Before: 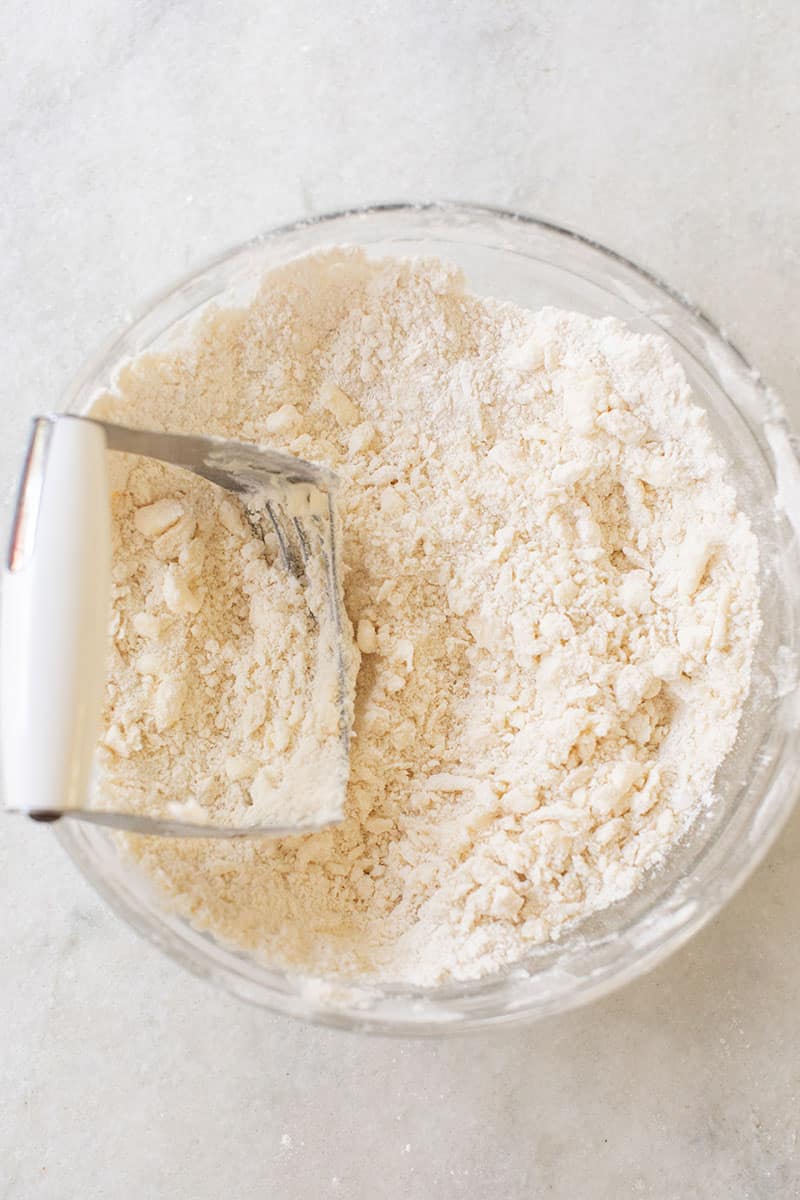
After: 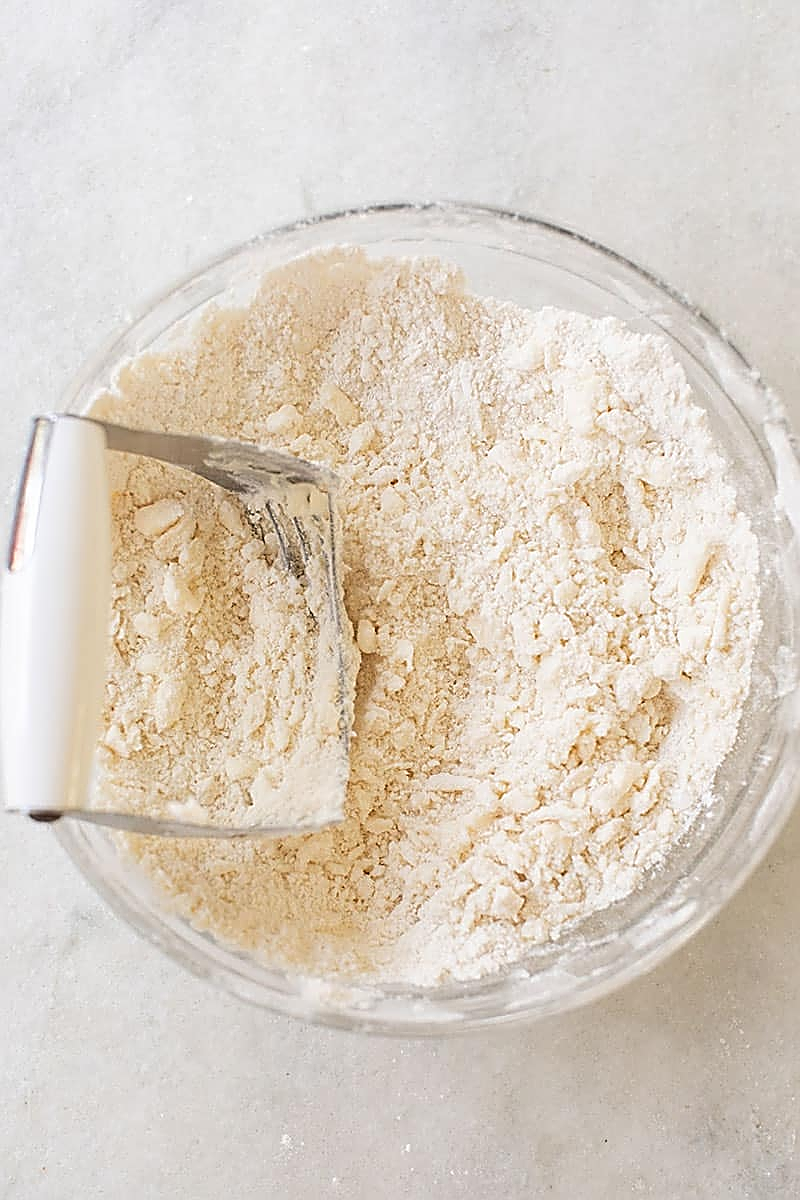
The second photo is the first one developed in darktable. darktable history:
sharpen: radius 1.707, amount 1.308
